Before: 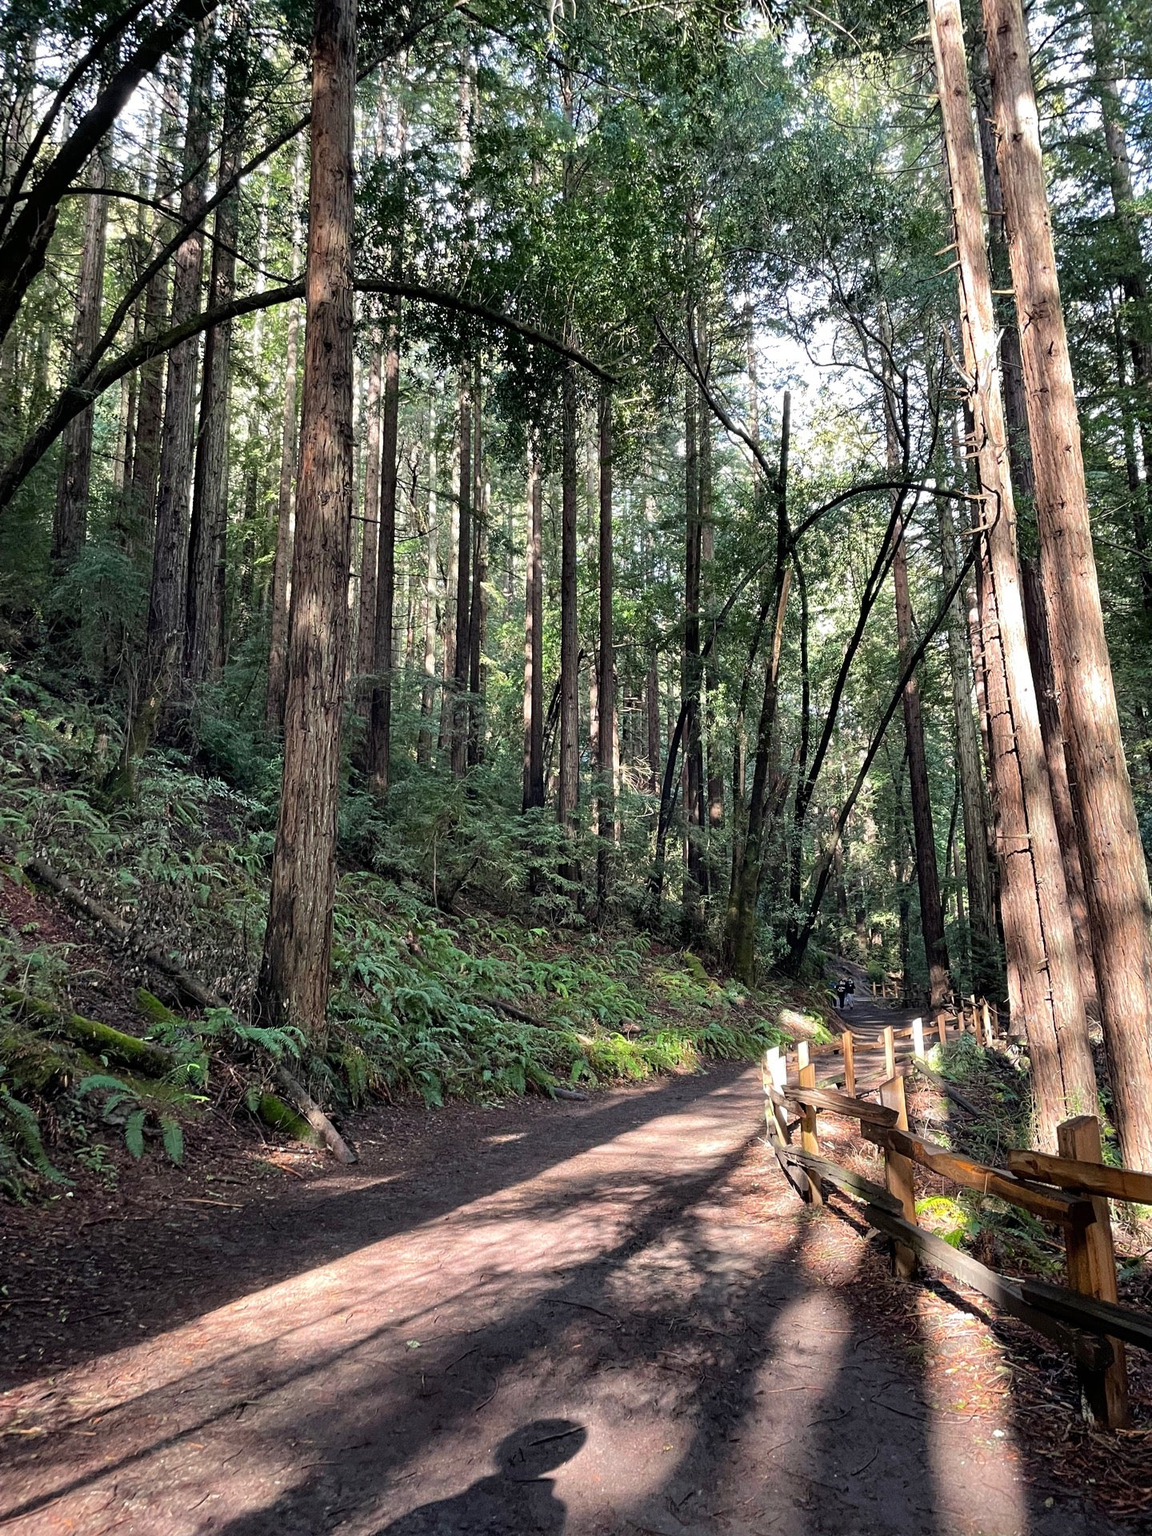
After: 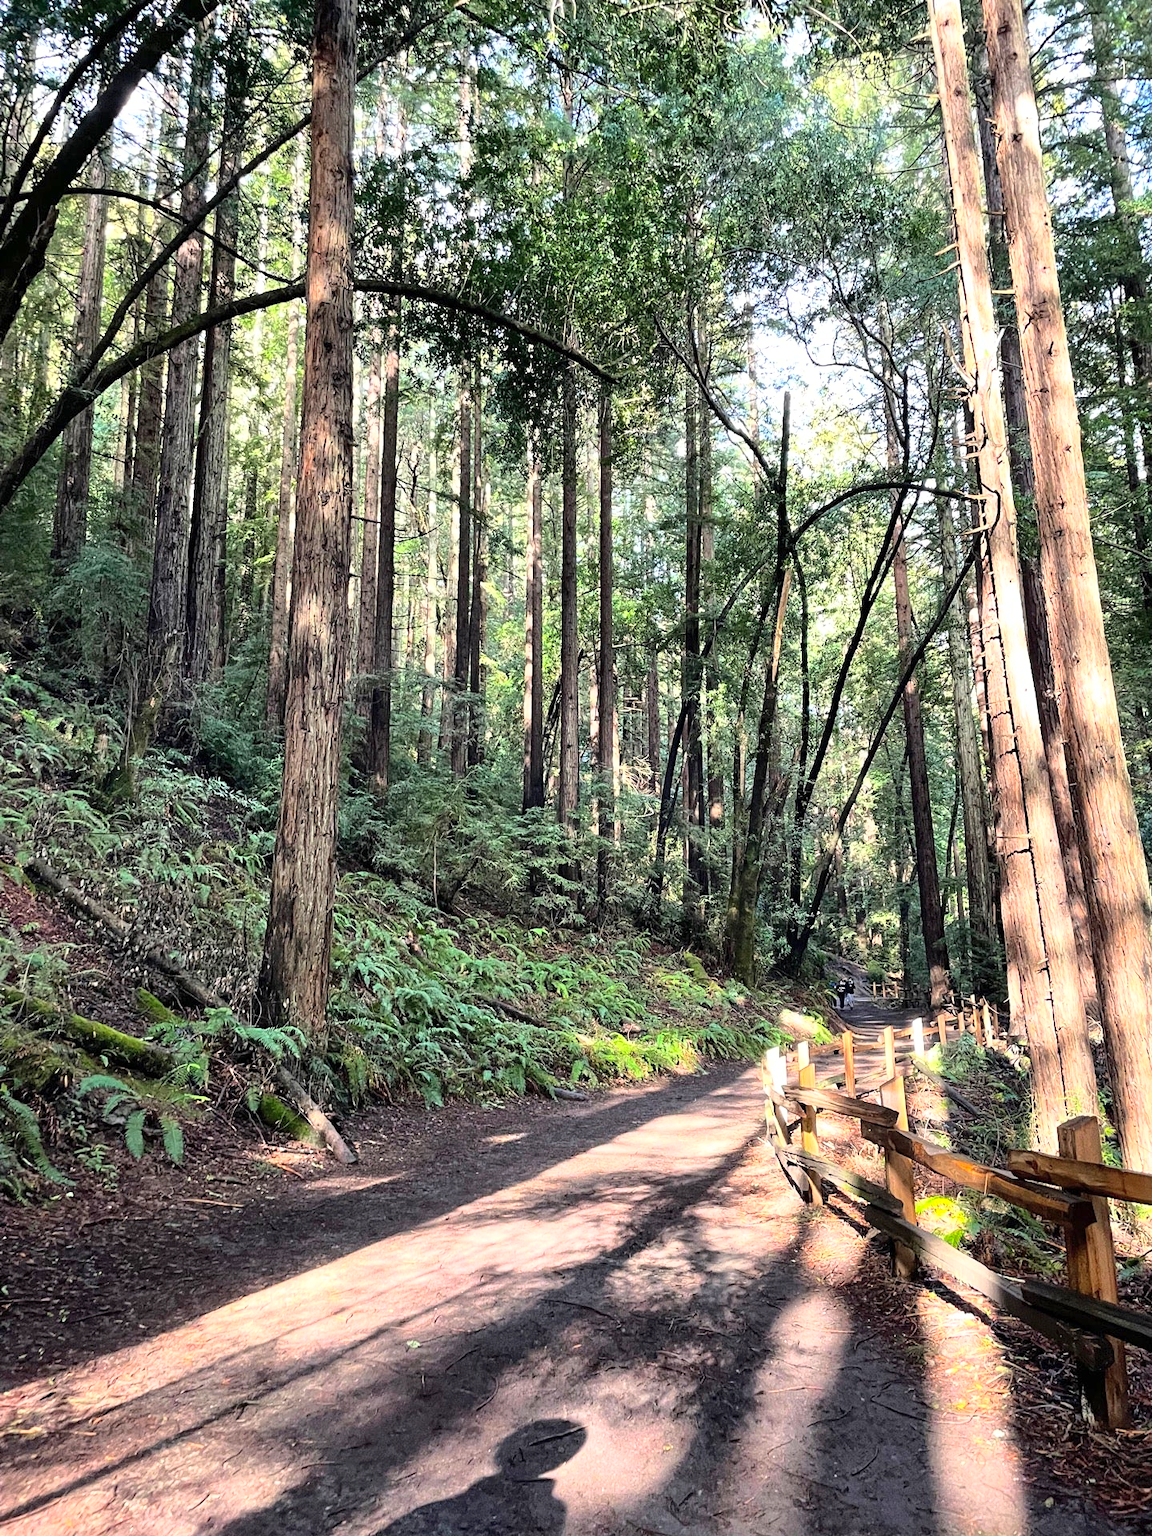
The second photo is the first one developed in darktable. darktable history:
base curve: curves: ch0 [(0, 0) (0.026, 0.03) (0.109, 0.232) (0.351, 0.748) (0.669, 0.968) (1, 1)]
shadows and highlights: on, module defaults
